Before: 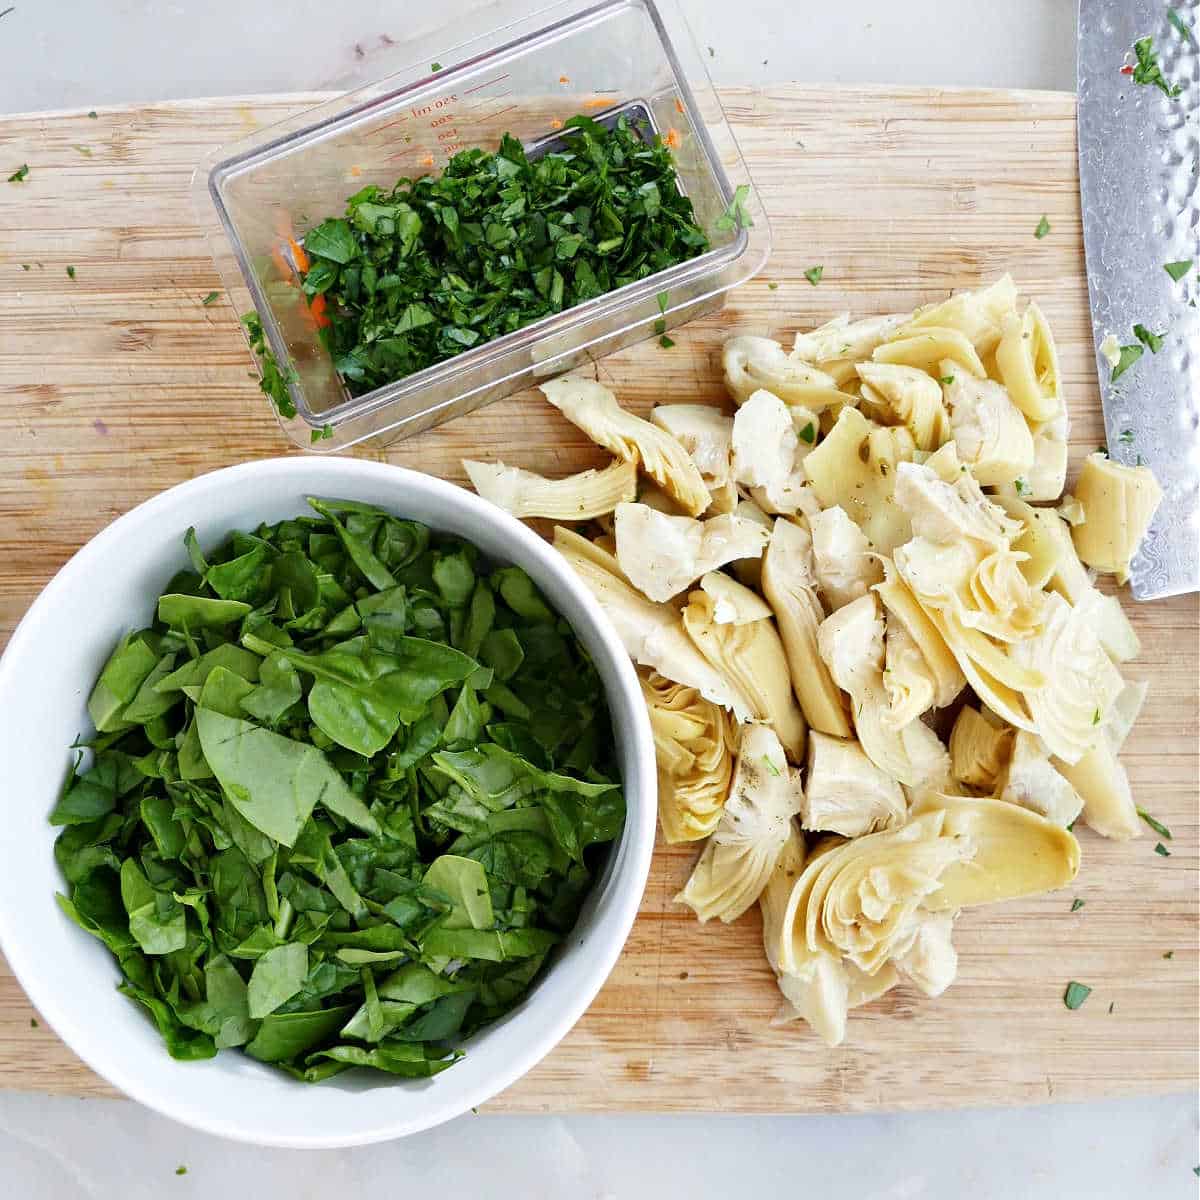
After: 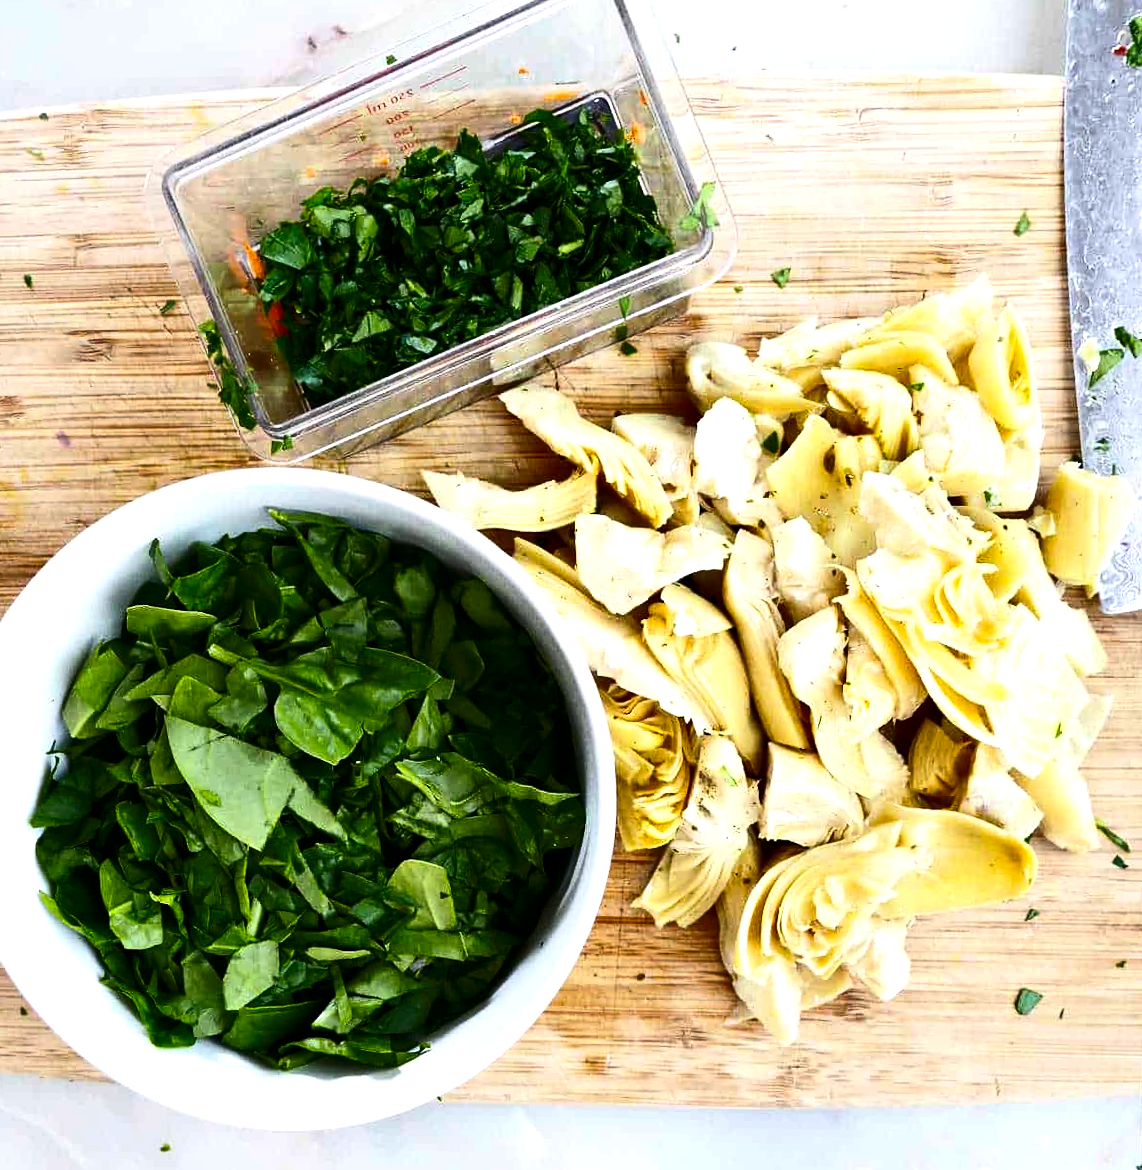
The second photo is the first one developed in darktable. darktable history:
rotate and perspective: rotation 0.074°, lens shift (vertical) 0.096, lens shift (horizontal) -0.041, crop left 0.043, crop right 0.952, crop top 0.024, crop bottom 0.979
contrast brightness saturation: contrast 0.2, brightness -0.11, saturation 0.1
tone equalizer: on, module defaults
color balance rgb: perceptual brilliance grading › highlights 14.29%, perceptual brilliance grading › mid-tones -5.92%, perceptual brilliance grading › shadows -26.83%, global vibrance 31.18%
